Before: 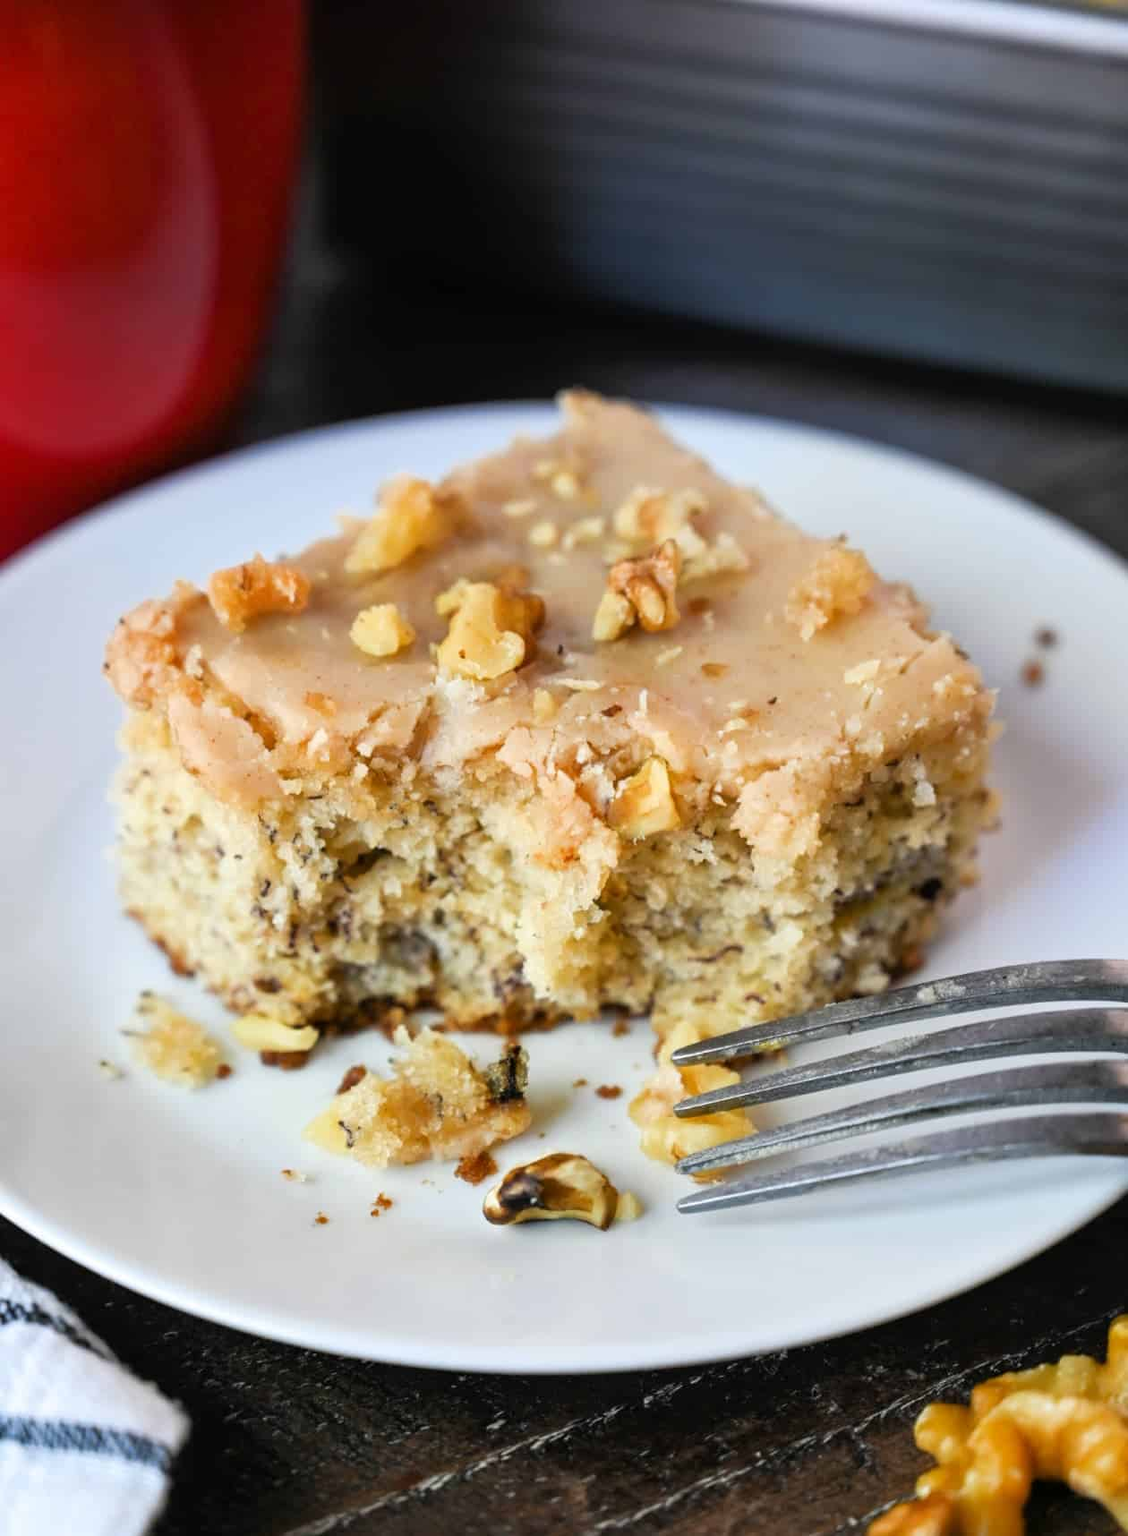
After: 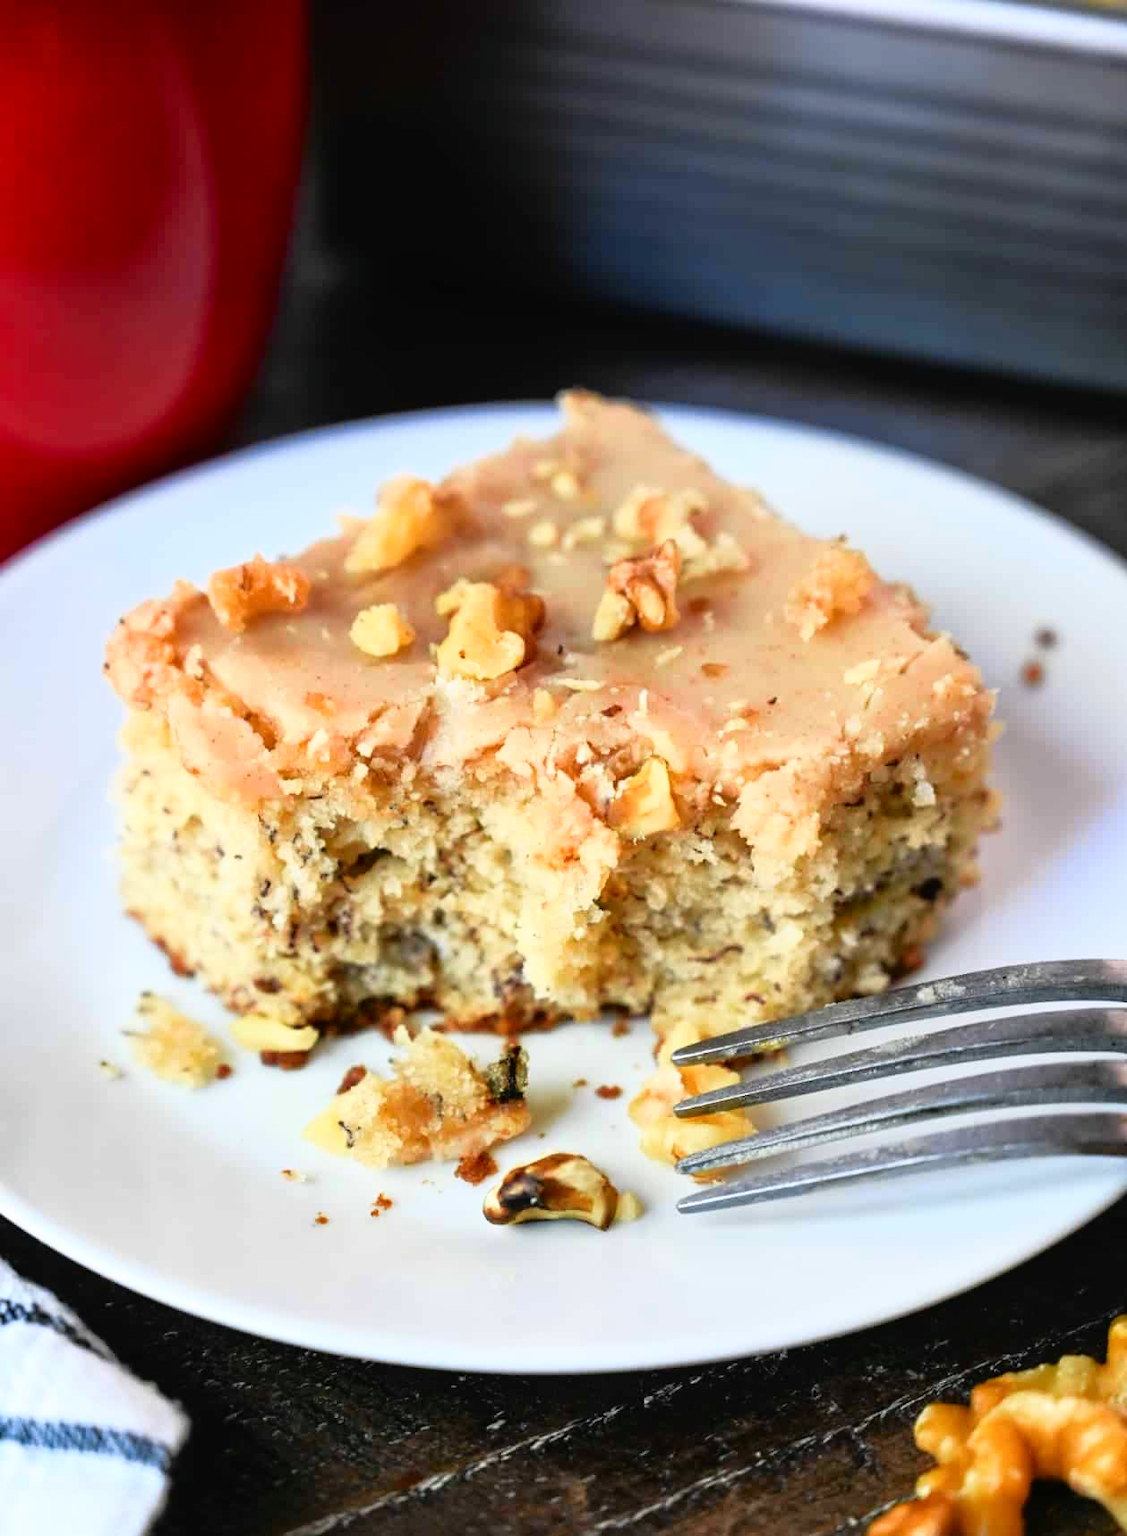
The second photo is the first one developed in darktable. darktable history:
tone curve: curves: ch0 [(0, 0.01) (0.037, 0.032) (0.131, 0.108) (0.275, 0.286) (0.483, 0.517) (0.61, 0.661) (0.697, 0.768) (0.797, 0.876) (0.888, 0.952) (0.997, 0.995)]; ch1 [(0, 0) (0.312, 0.262) (0.425, 0.402) (0.5, 0.5) (0.527, 0.532) (0.556, 0.585) (0.683, 0.706) (0.746, 0.77) (1, 1)]; ch2 [(0, 0) (0.223, 0.185) (0.333, 0.284) (0.432, 0.4) (0.502, 0.502) (0.525, 0.527) (0.545, 0.564) (0.587, 0.613) (0.636, 0.654) (0.711, 0.729) (0.845, 0.855) (0.998, 0.977)], color space Lab, independent channels, preserve colors none
